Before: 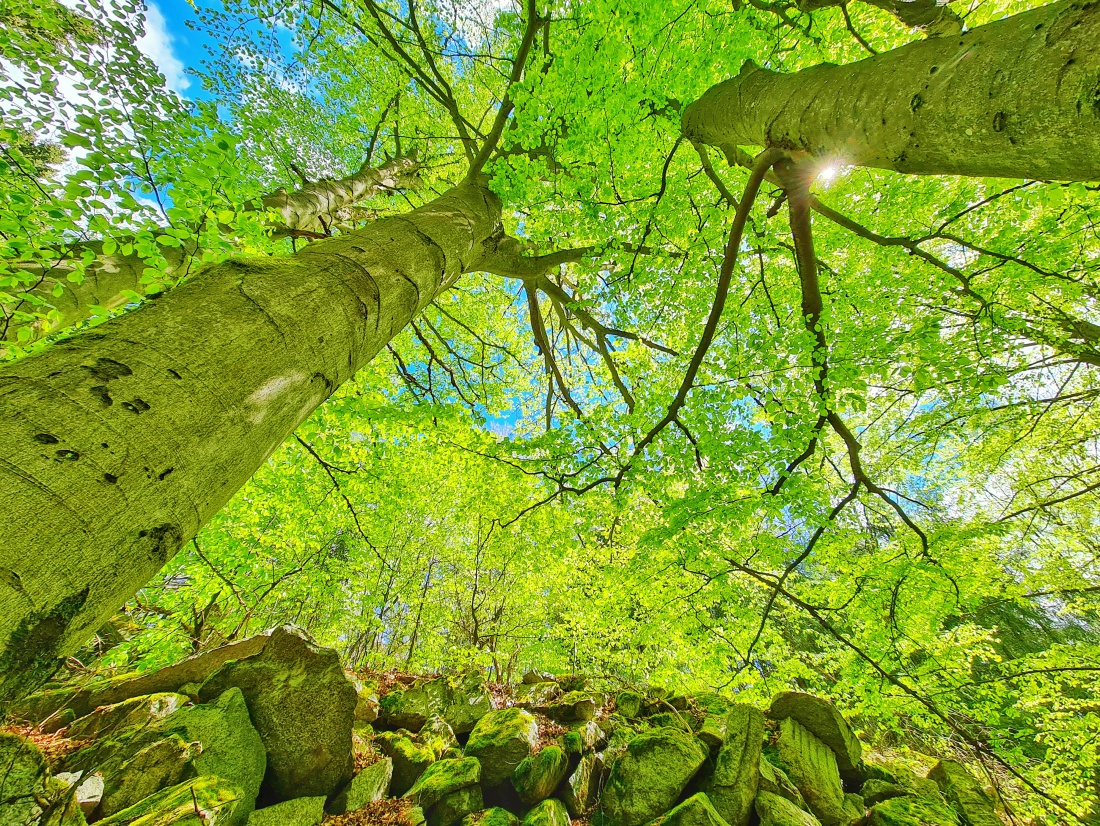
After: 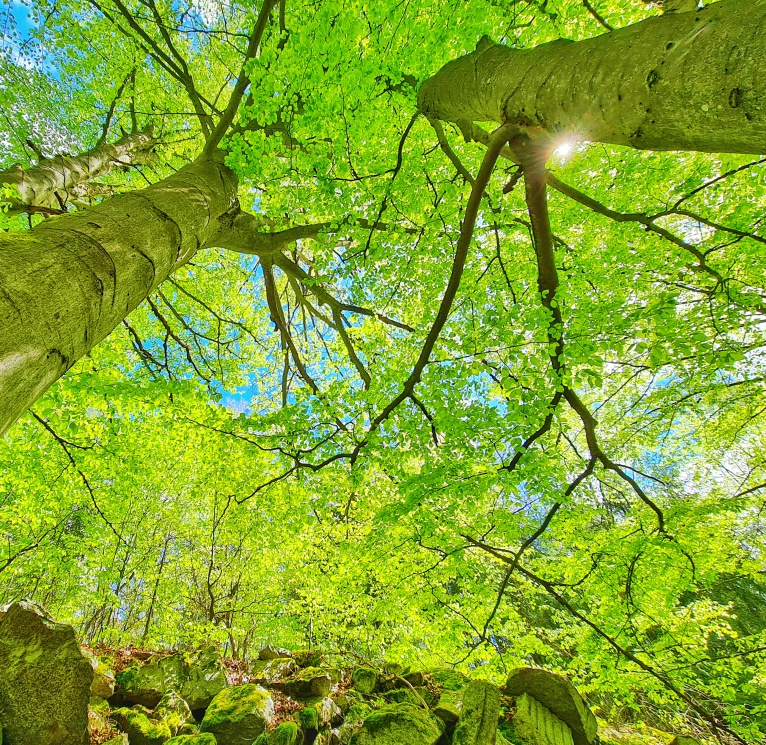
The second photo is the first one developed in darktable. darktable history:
crop and rotate: left 24.02%, top 2.962%, right 6.316%, bottom 6.791%
